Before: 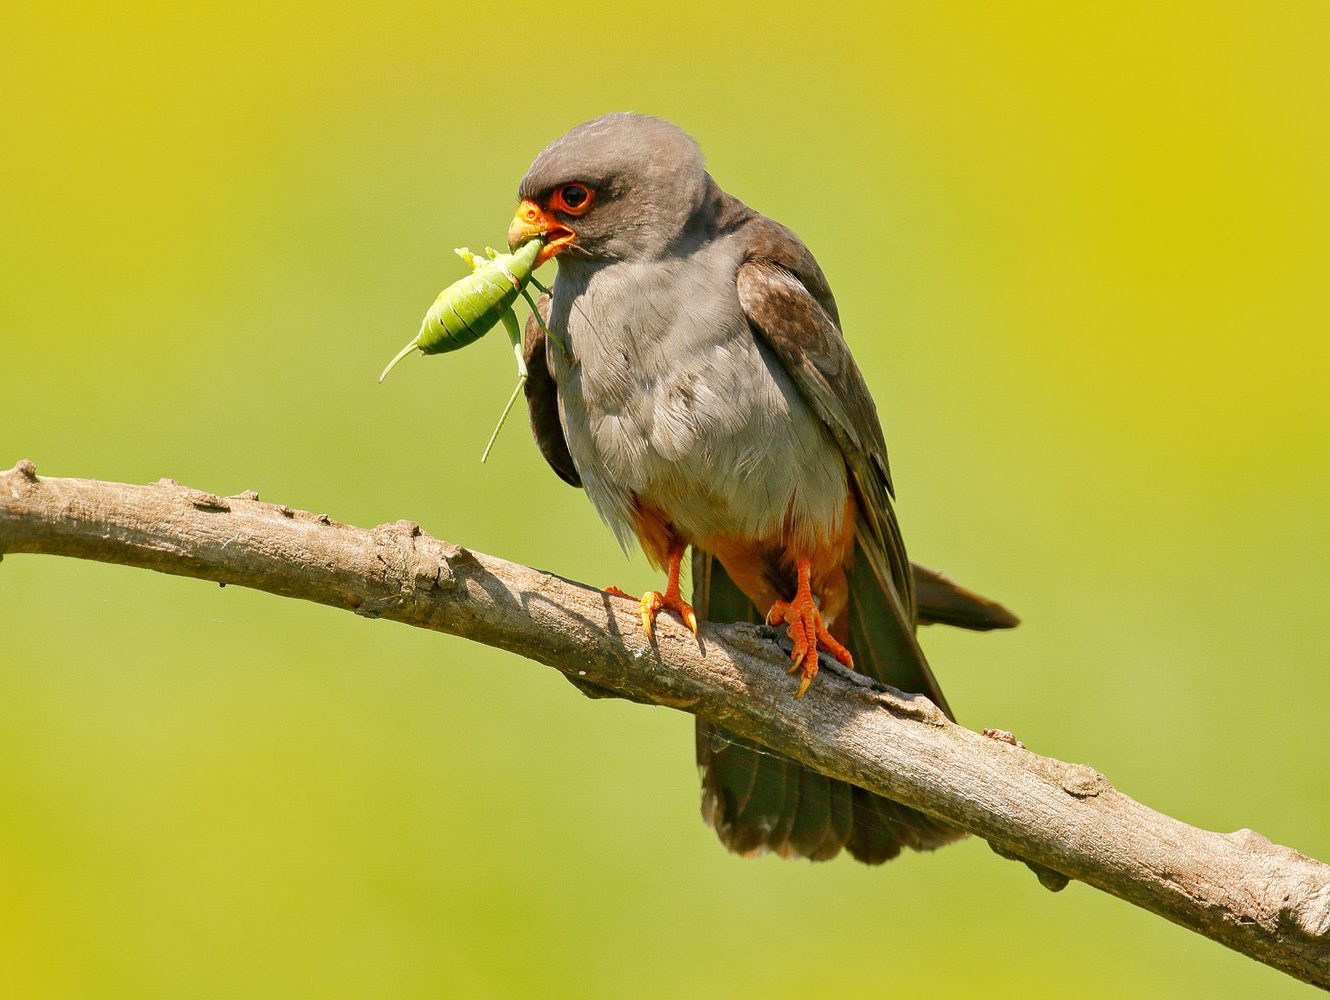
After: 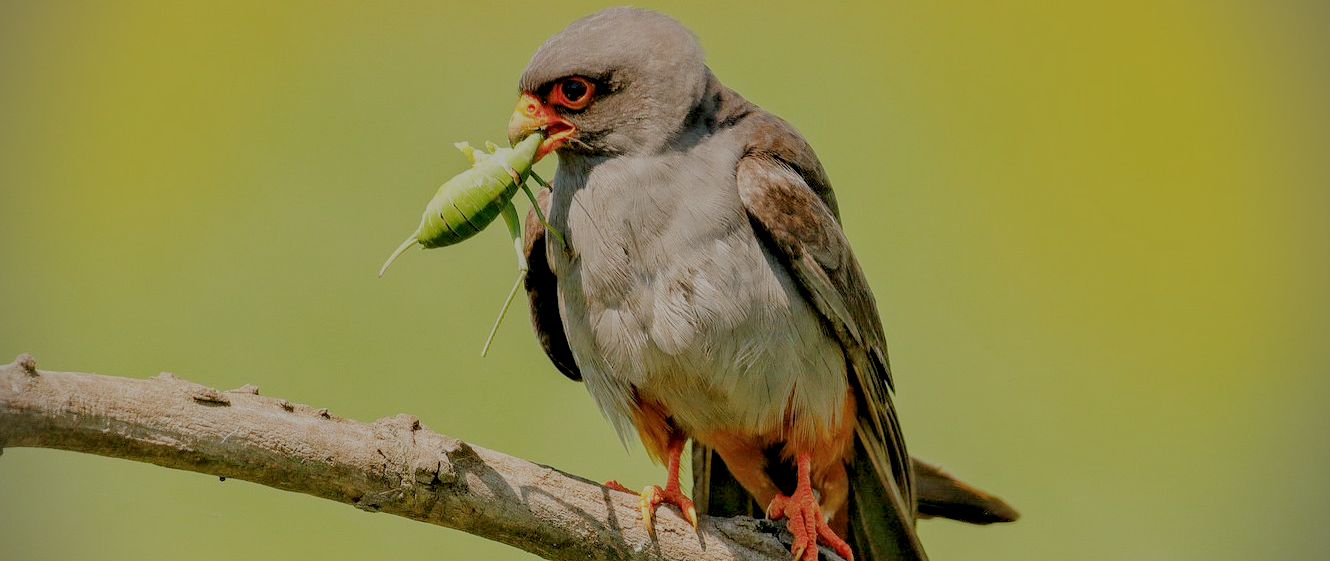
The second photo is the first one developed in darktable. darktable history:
local contrast: detail 130%
vignetting: dithering 8-bit output, unbound false
filmic rgb: black relative exposure -4.42 EV, white relative exposure 6.58 EV, hardness 1.85, contrast 0.5
crop and rotate: top 10.605%, bottom 33.274%
